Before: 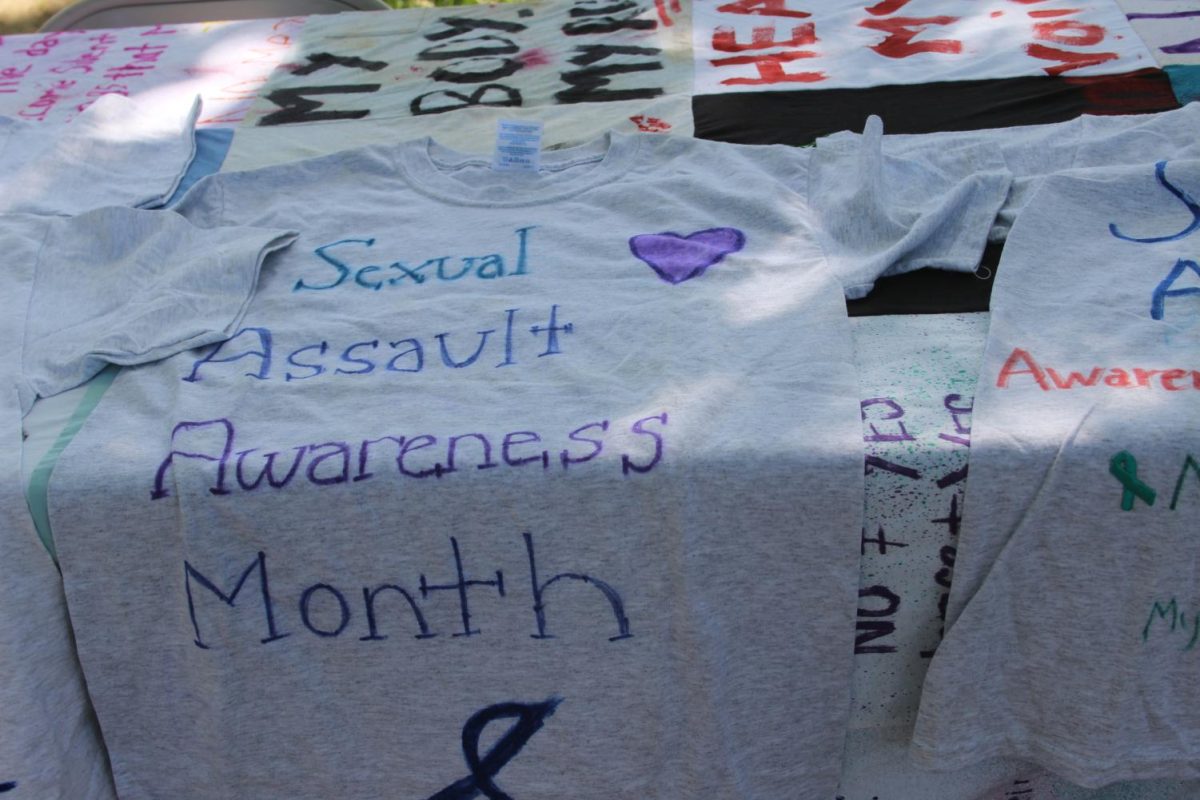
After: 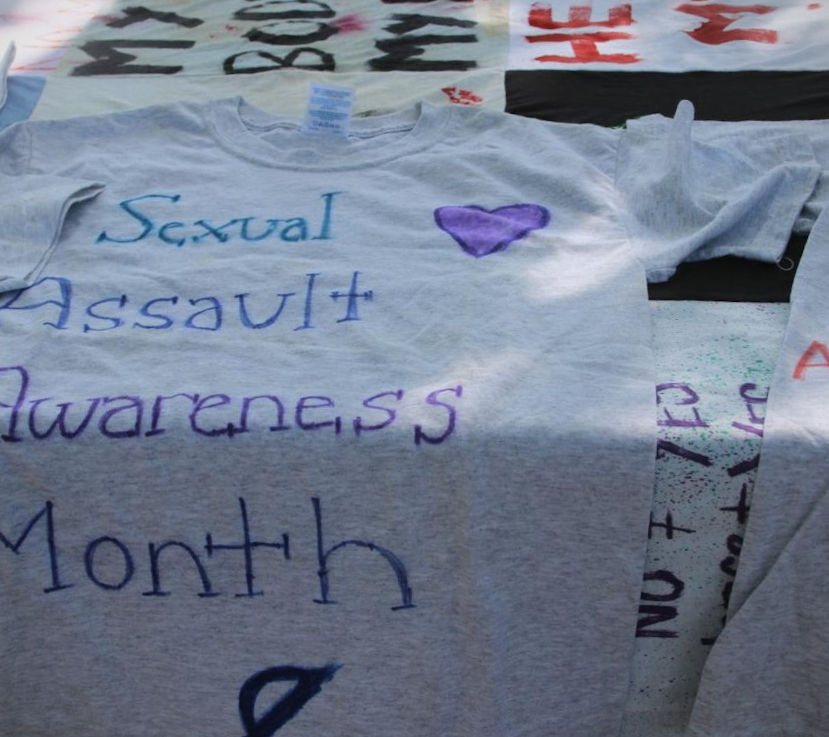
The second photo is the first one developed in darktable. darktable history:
bloom: size 16%, threshold 98%, strength 20%
crop and rotate: angle -3.27°, left 14.277%, top 0.028%, right 10.766%, bottom 0.028%
vignetting: fall-off start 100%, fall-off radius 64.94%, automatic ratio true, unbound false
